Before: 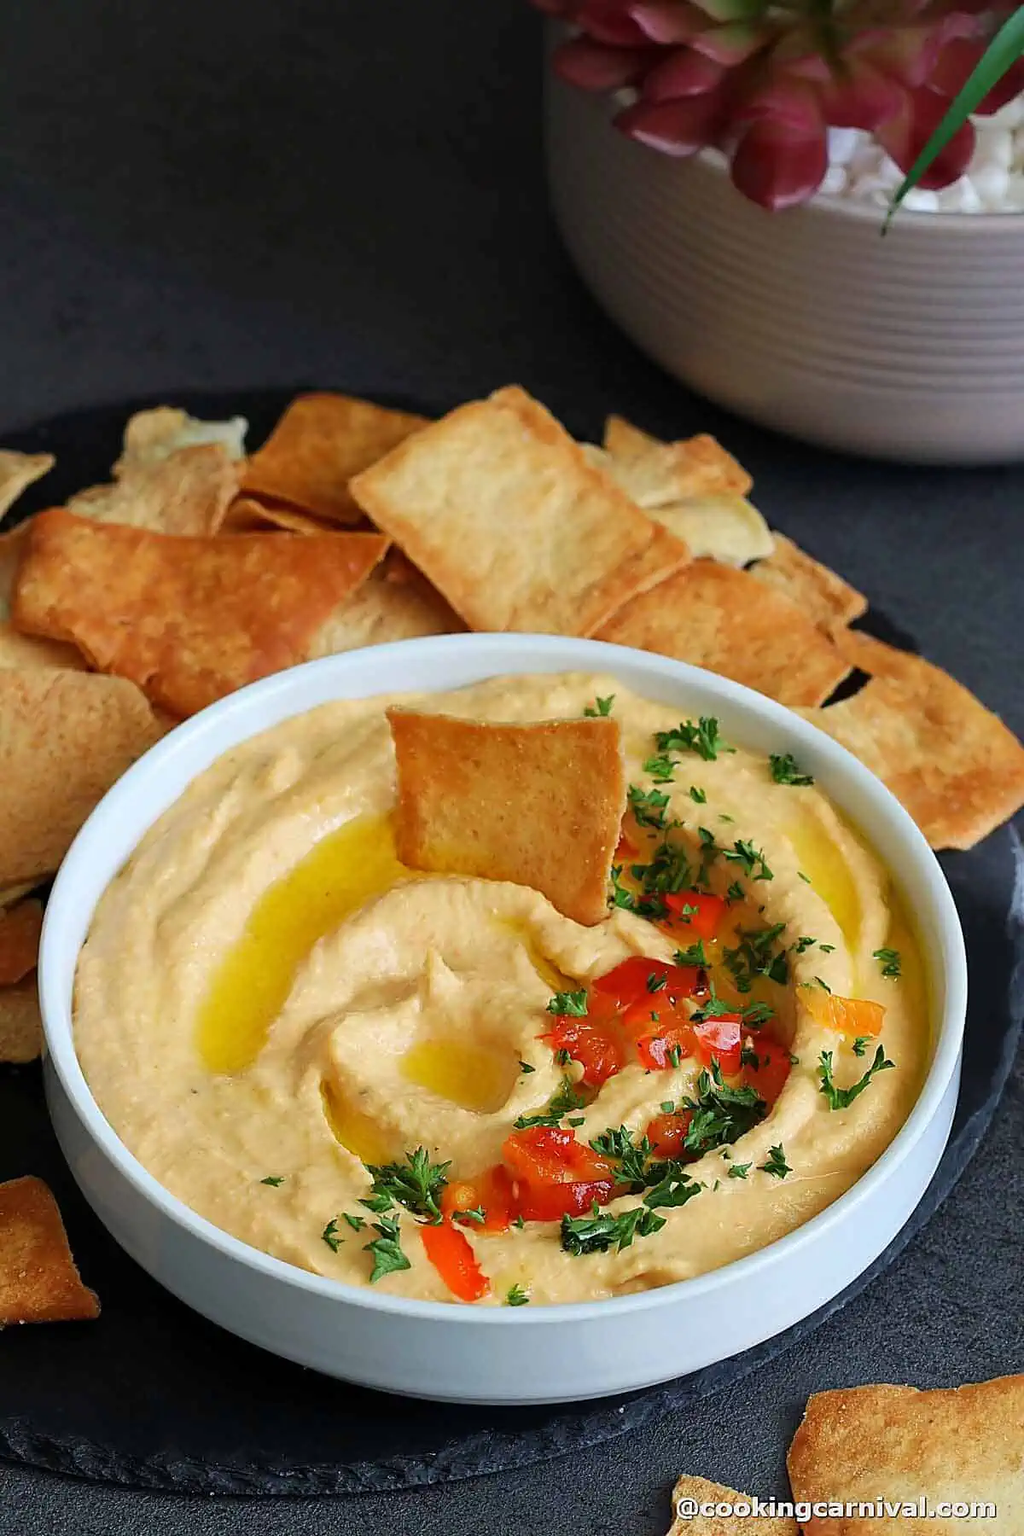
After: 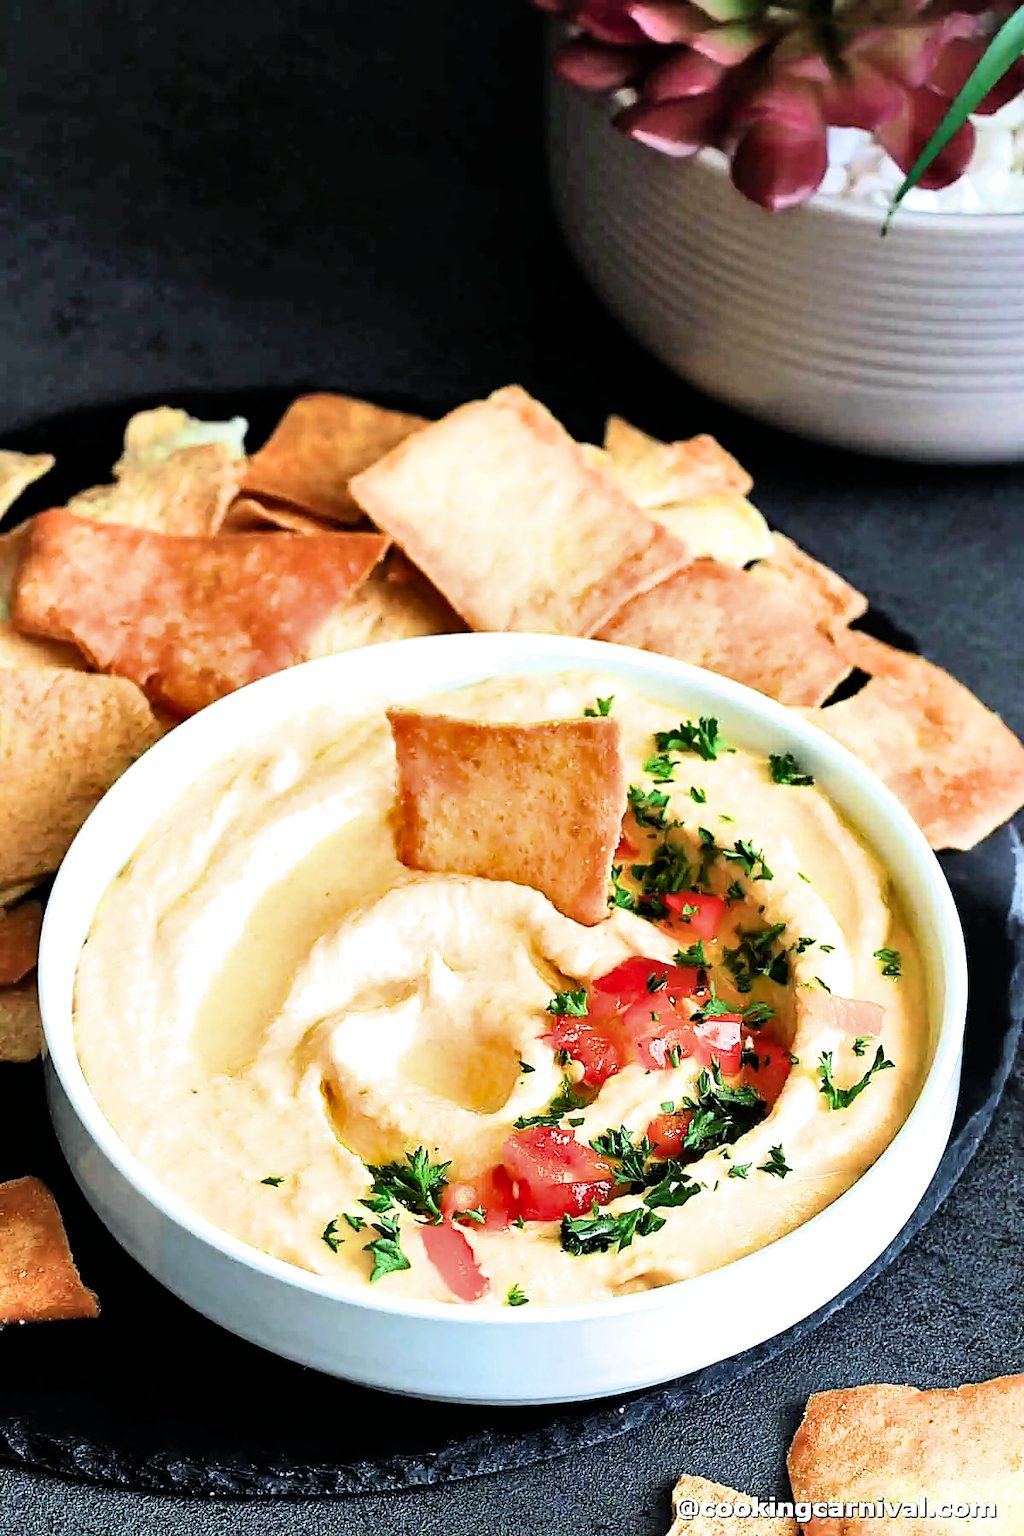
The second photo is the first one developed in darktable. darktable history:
exposure: black level correction 0, exposure 1.1 EV, compensate highlight preservation false
filmic rgb: black relative exposure -5.42 EV, white relative exposure 2.85 EV, dynamic range scaling -37.73%, hardness 4, contrast 1.605, highlights saturation mix -0.93%
color calibration: illuminant Planckian (black body), adaptation linear Bradford (ICC v4), x 0.361, y 0.366, temperature 4511.61 K, saturation algorithm version 1 (2020)
shadows and highlights: soften with gaussian
